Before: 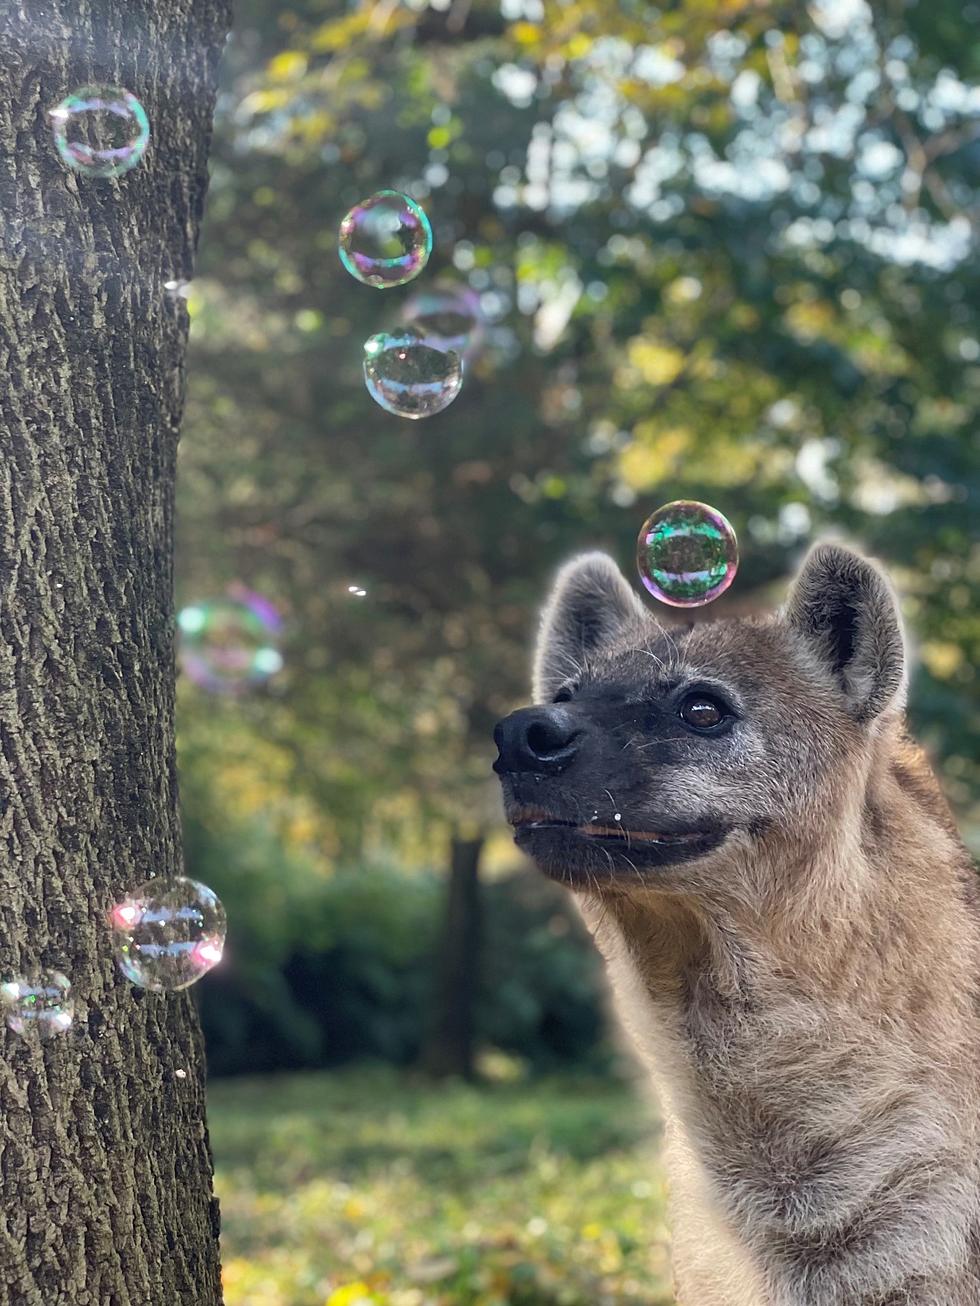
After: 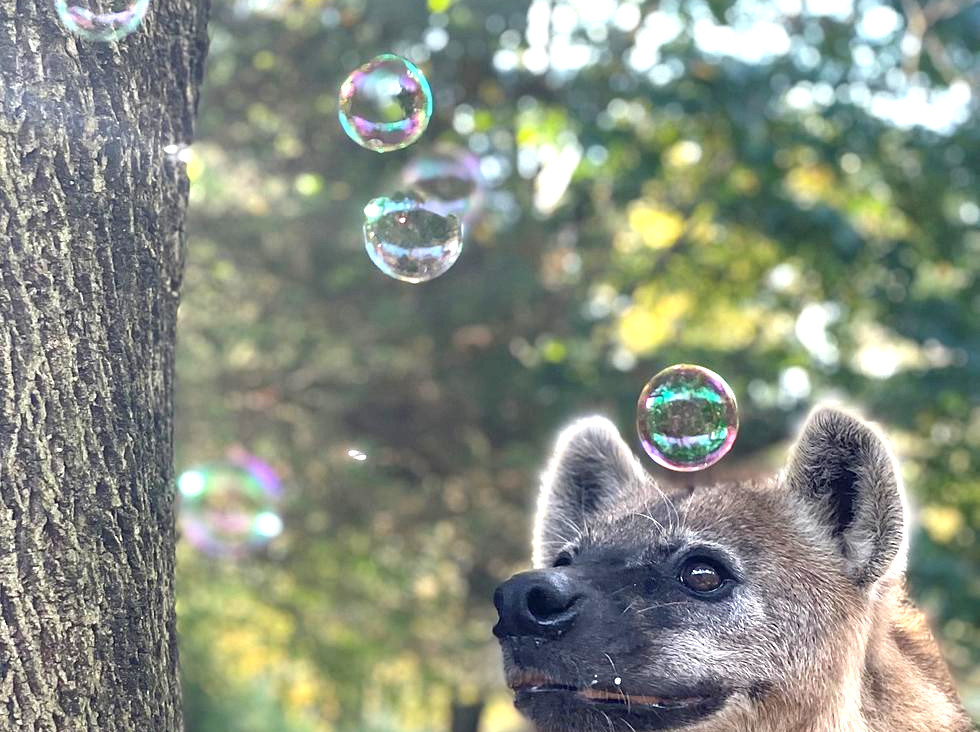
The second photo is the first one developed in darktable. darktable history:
exposure: black level correction 0.001, exposure 0.963 EV, compensate highlight preservation false
crop and rotate: top 10.42%, bottom 33.486%
